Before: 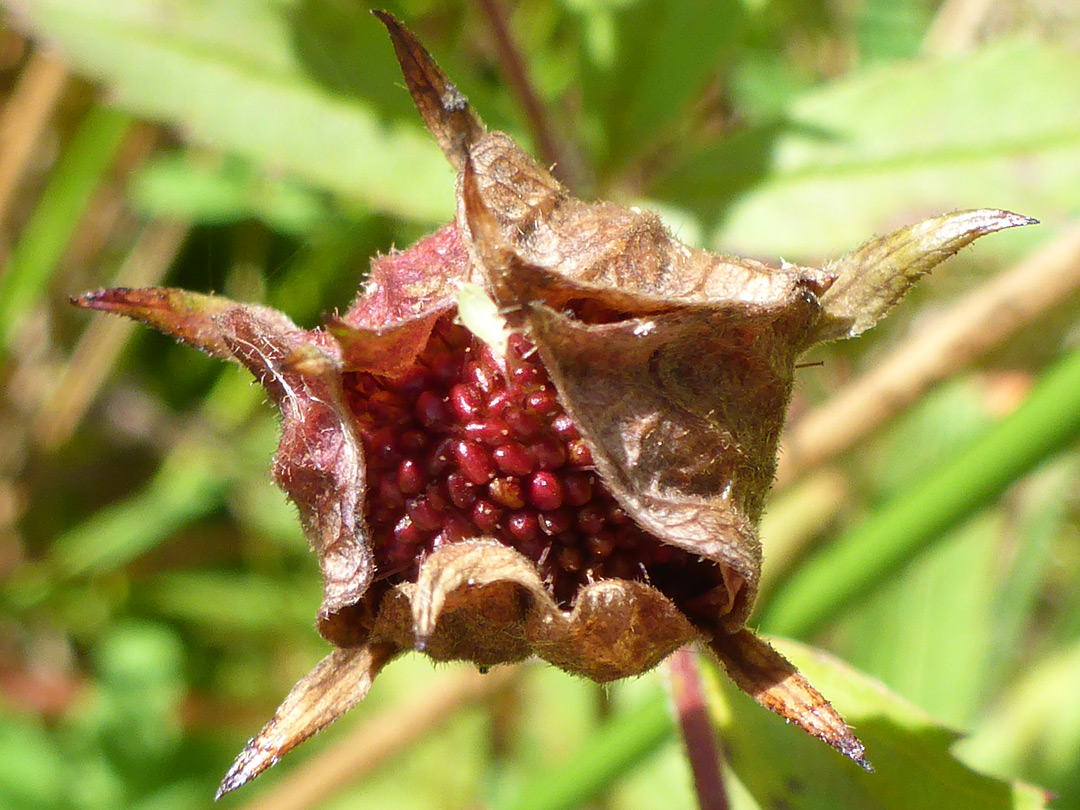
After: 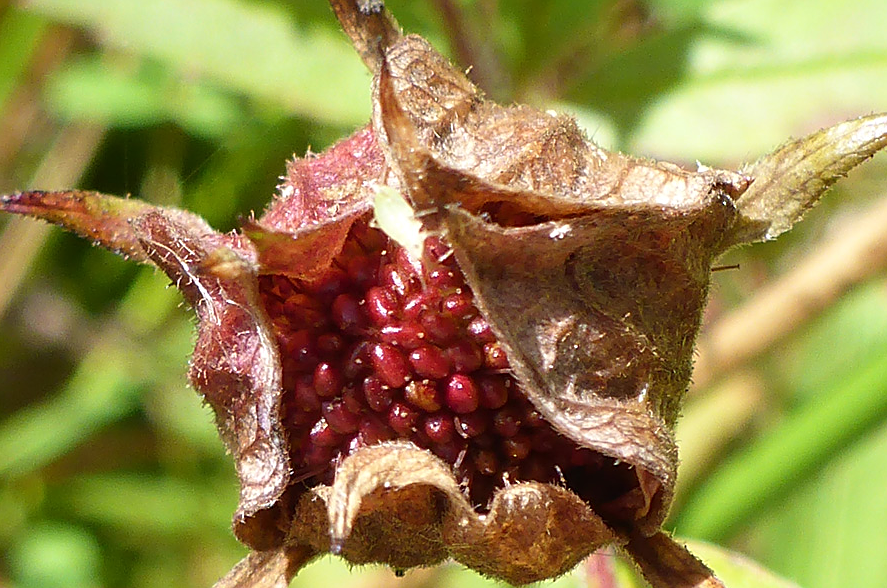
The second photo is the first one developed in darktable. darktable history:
crop: left 7.847%, top 11.985%, right 9.956%, bottom 15.387%
sharpen: on, module defaults
